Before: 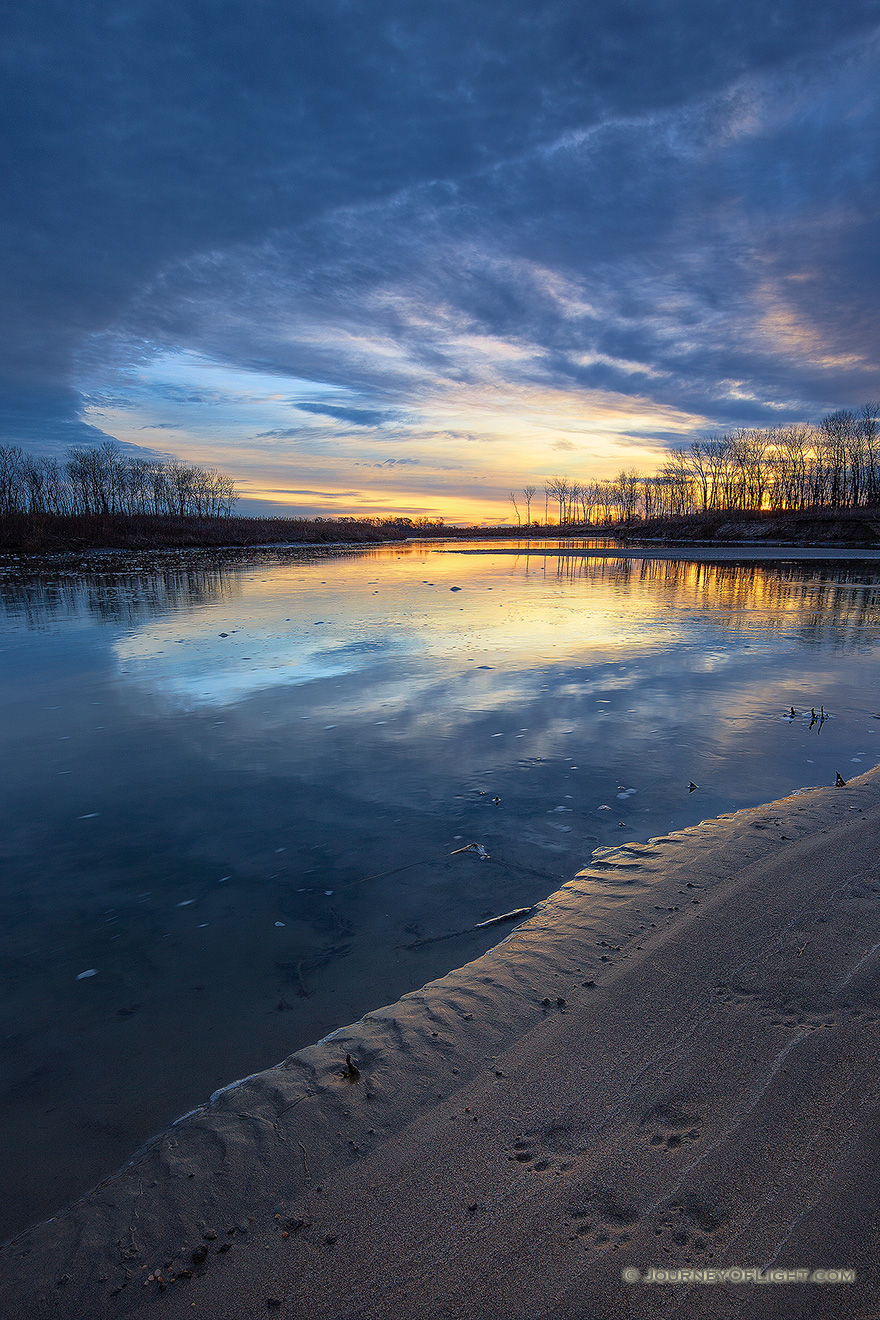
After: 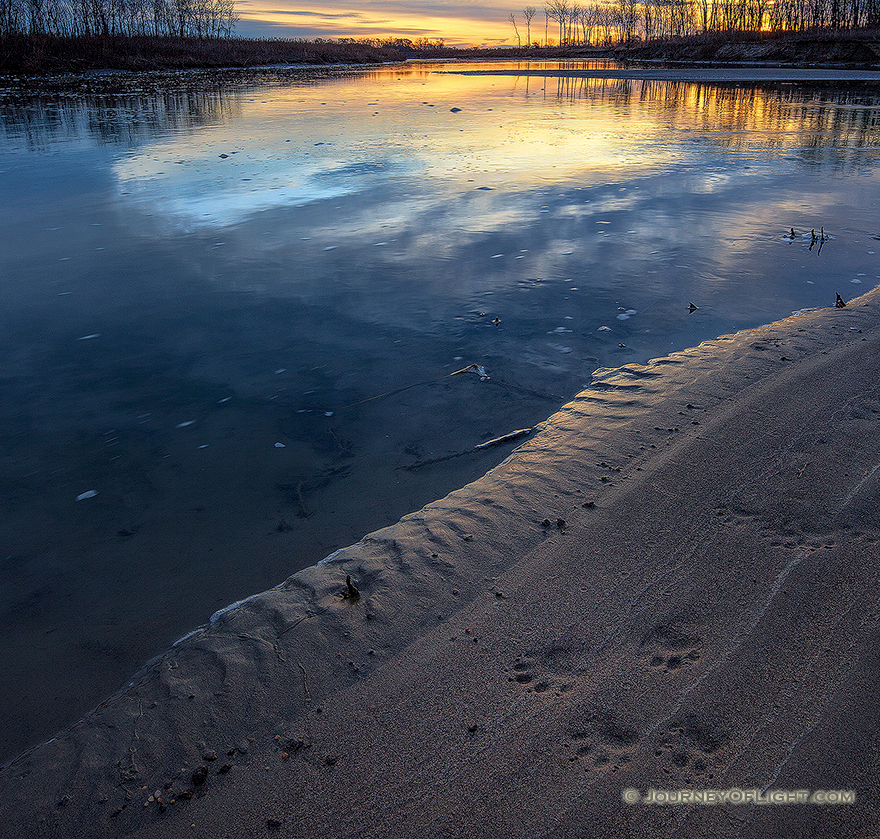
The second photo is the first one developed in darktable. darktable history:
local contrast: on, module defaults
crop and rotate: top 36.435%
